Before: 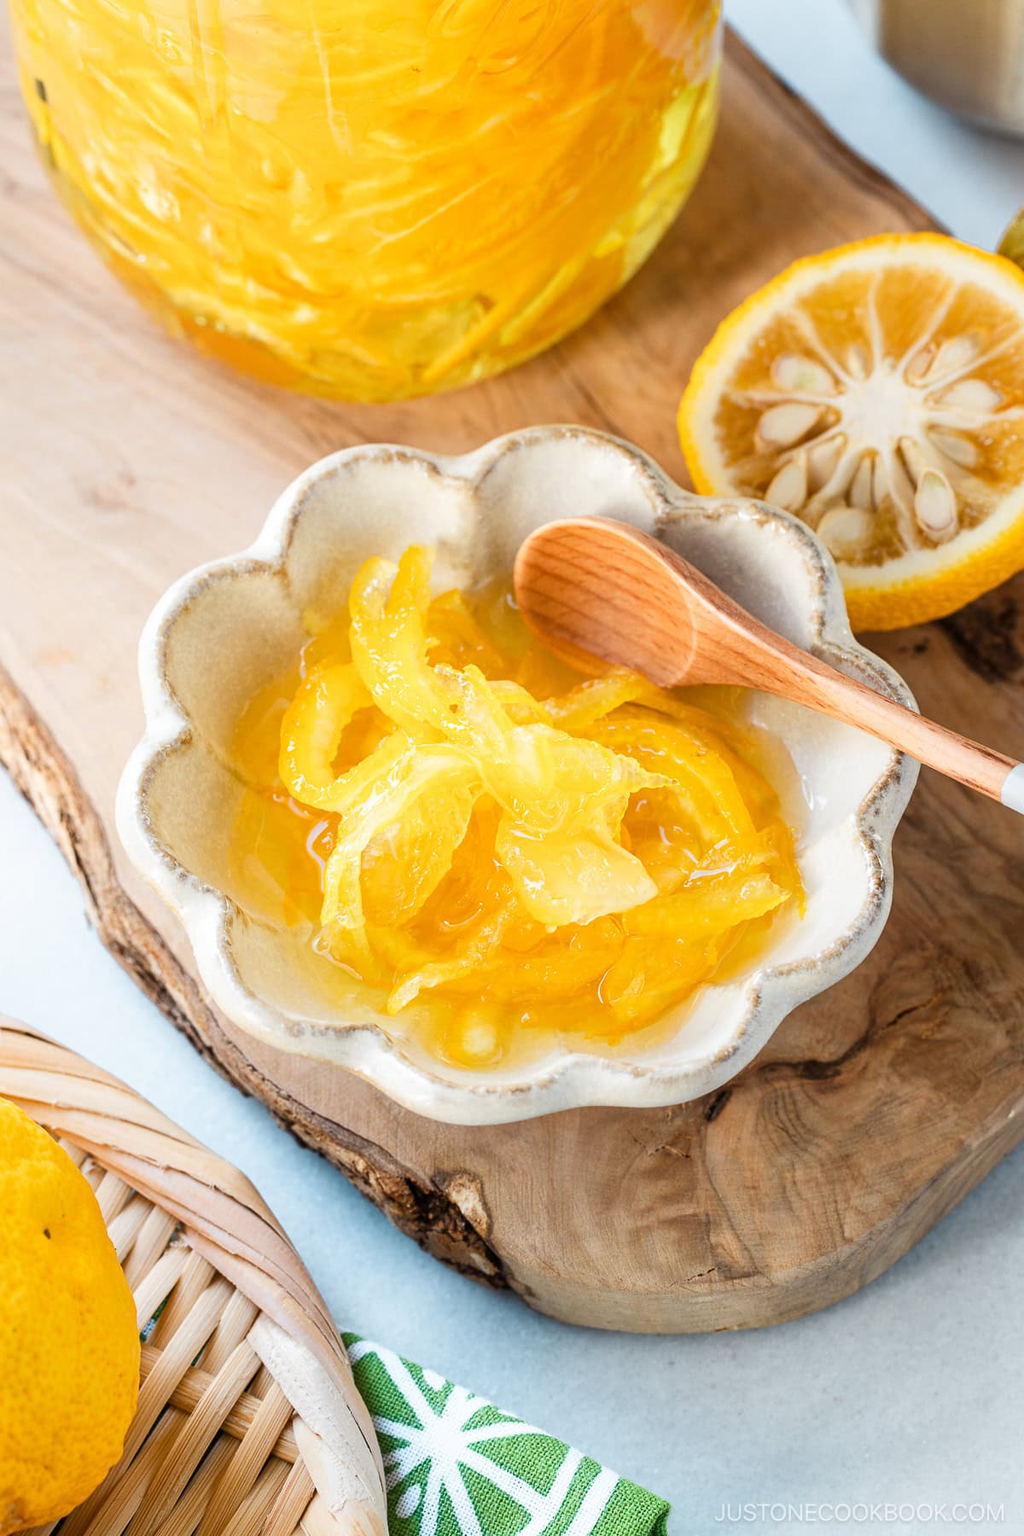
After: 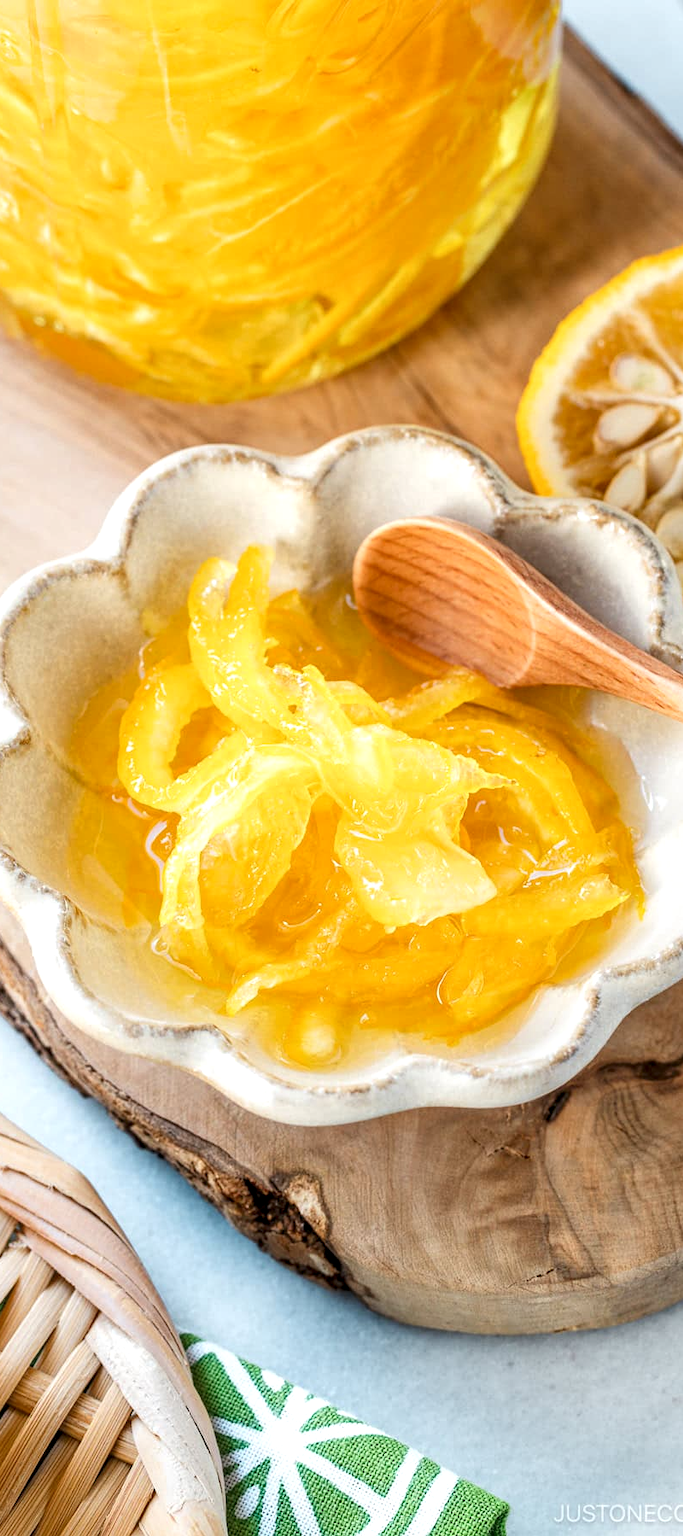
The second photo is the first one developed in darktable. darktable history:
exposure: exposure 0.081 EV, compensate highlight preservation false
local contrast: detail 130%
crop and rotate: left 15.754%, right 17.579%
